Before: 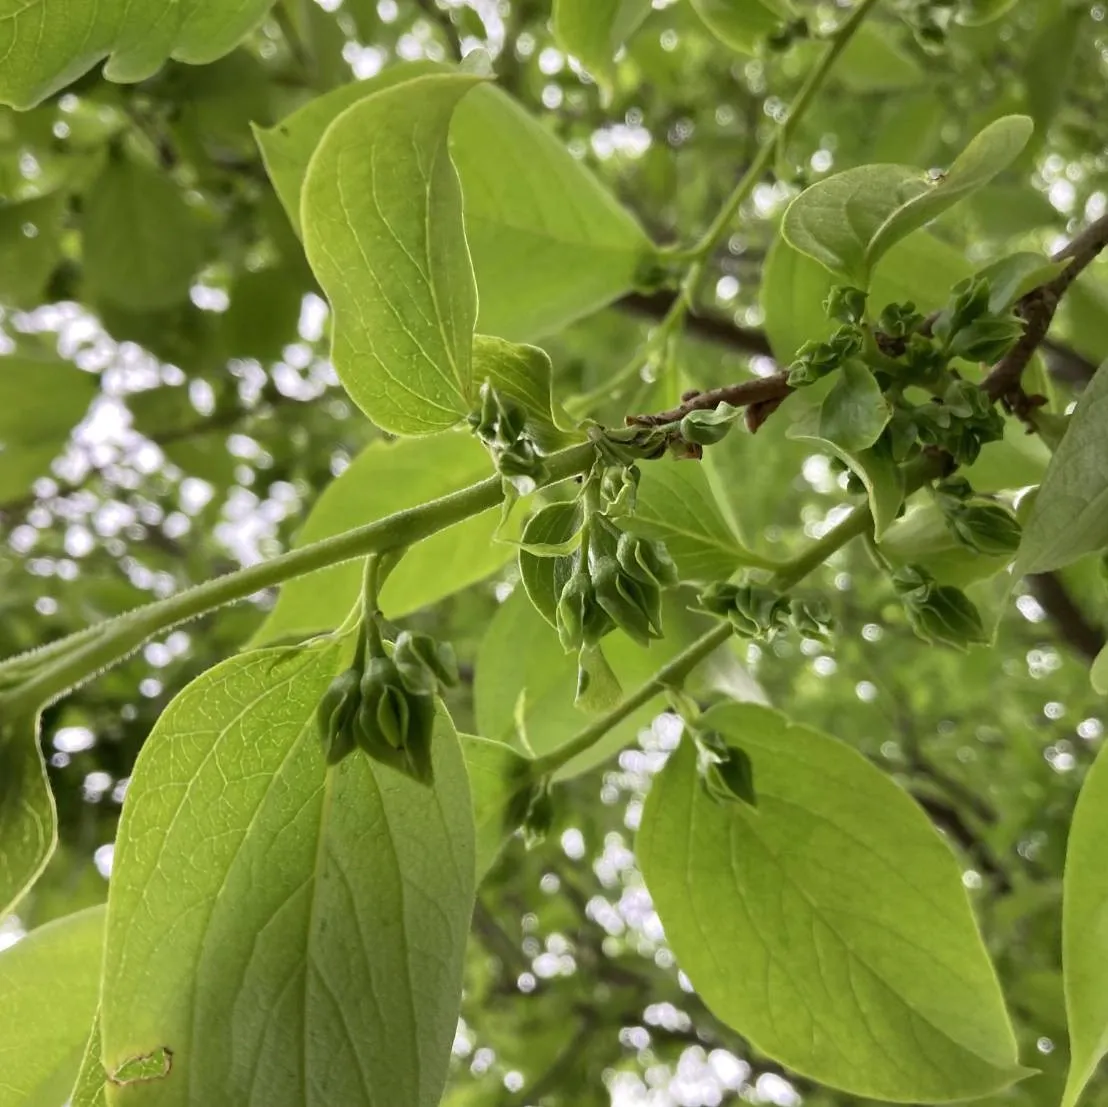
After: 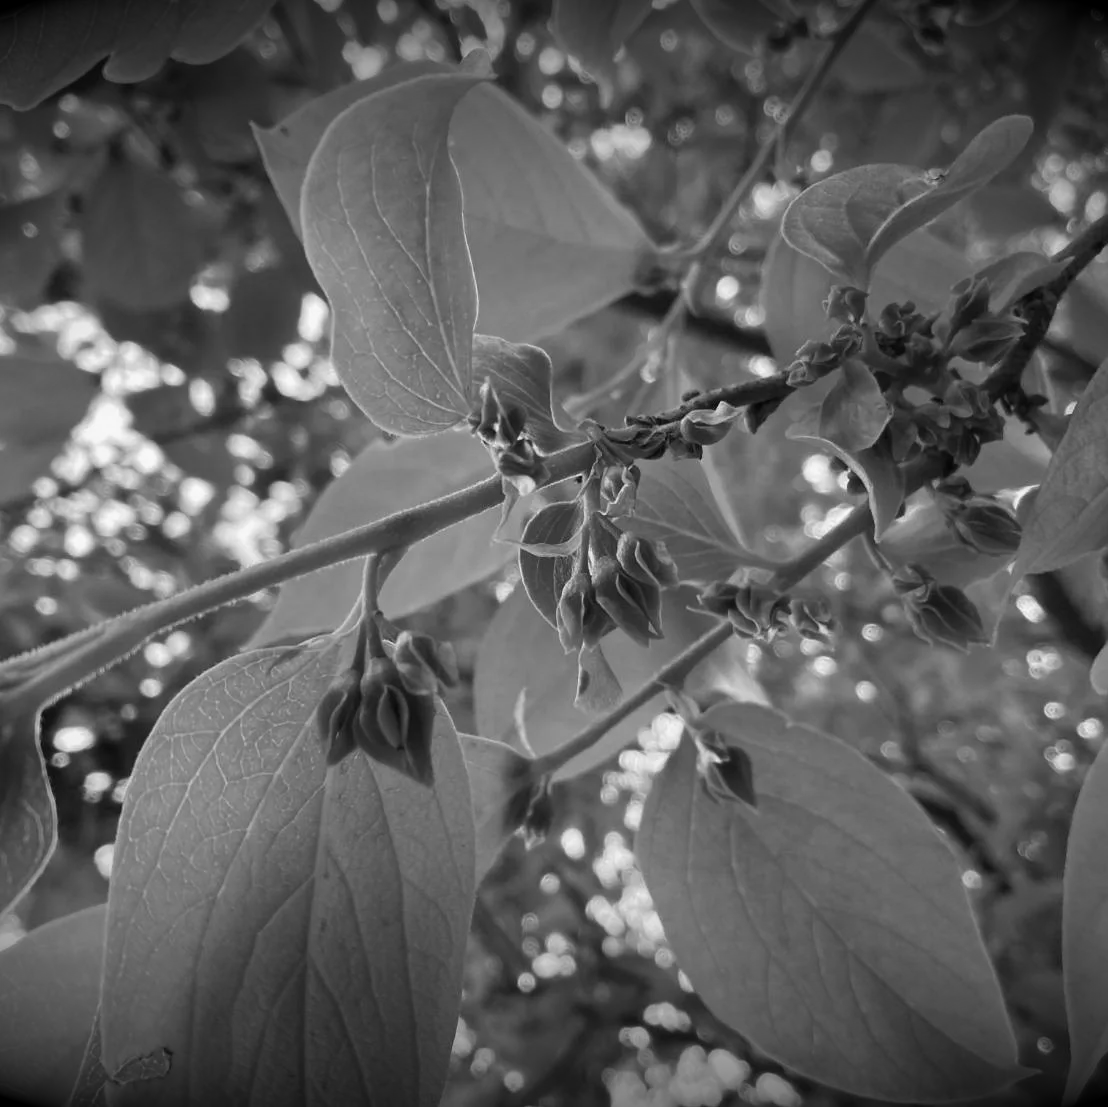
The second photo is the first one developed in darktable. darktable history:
color calibration: output gray [0.21, 0.42, 0.37, 0], gray › normalize channels true, illuminant same as pipeline (D50), adaptation XYZ, x 0.346, y 0.359, gamut compression 0
tone equalizer: on, module defaults
vignetting: fall-off start 98.29%, fall-off radius 100%, brightness -1, saturation 0.5, width/height ratio 1.428
color balance: mode lift, gamma, gain (sRGB)
